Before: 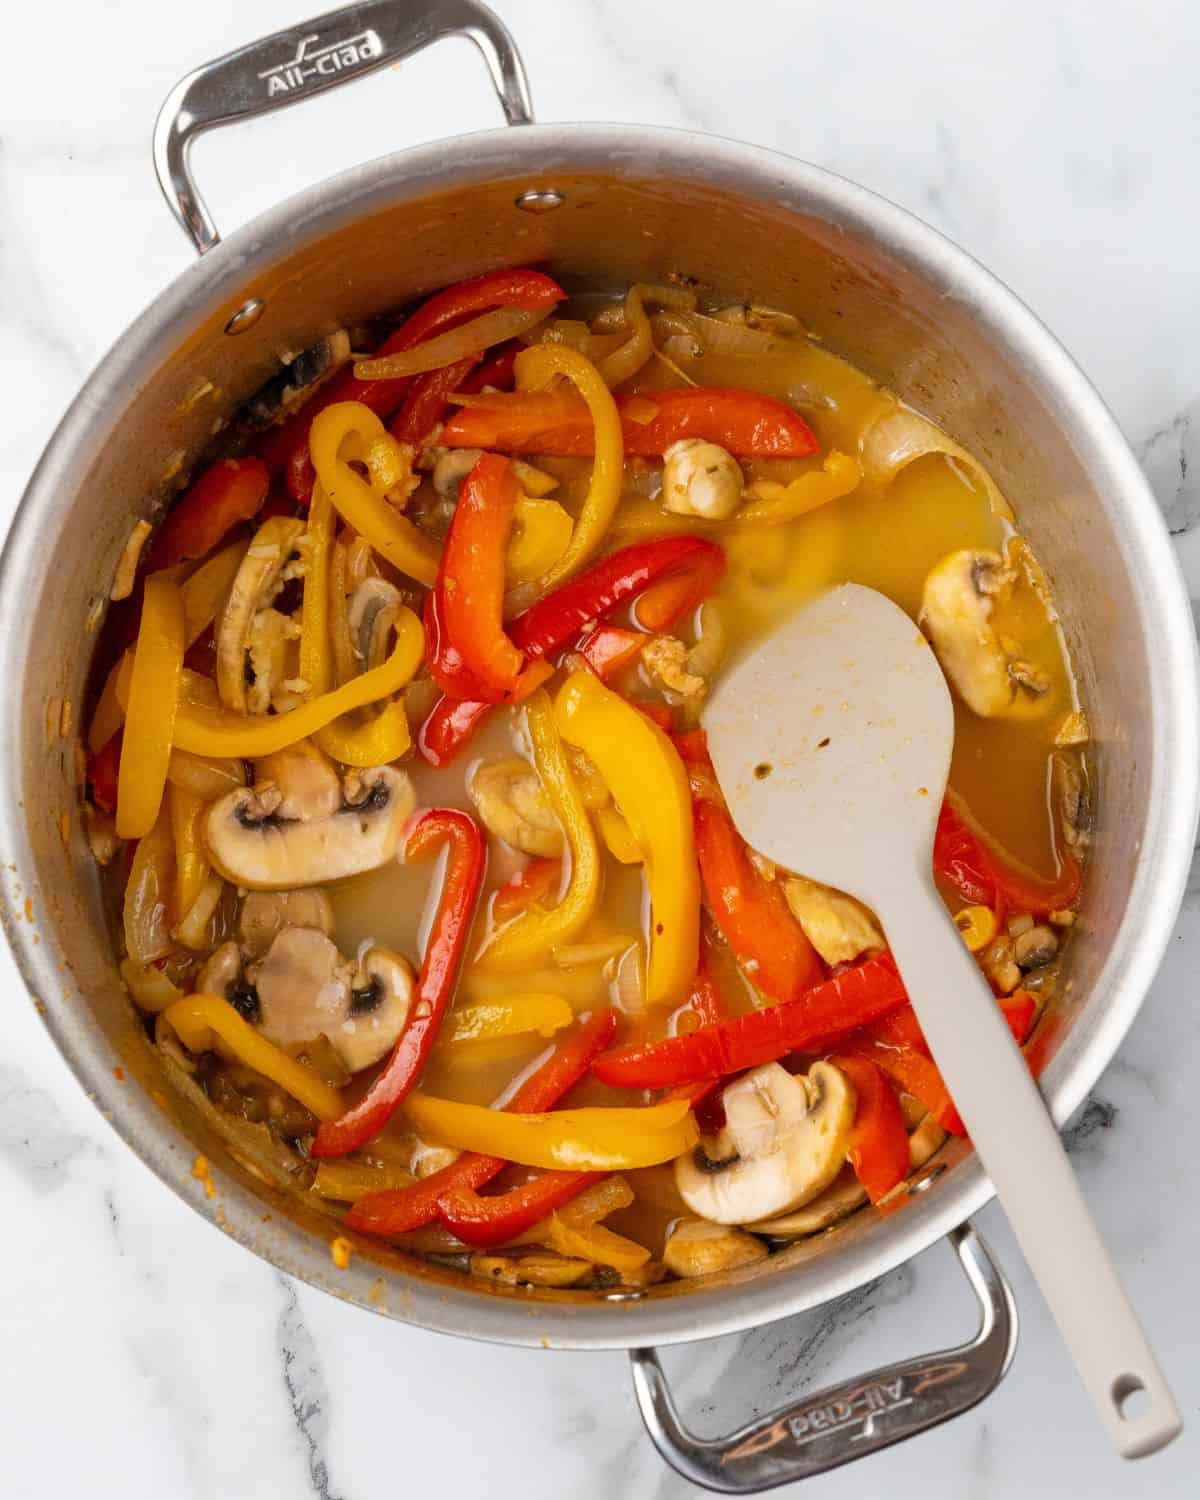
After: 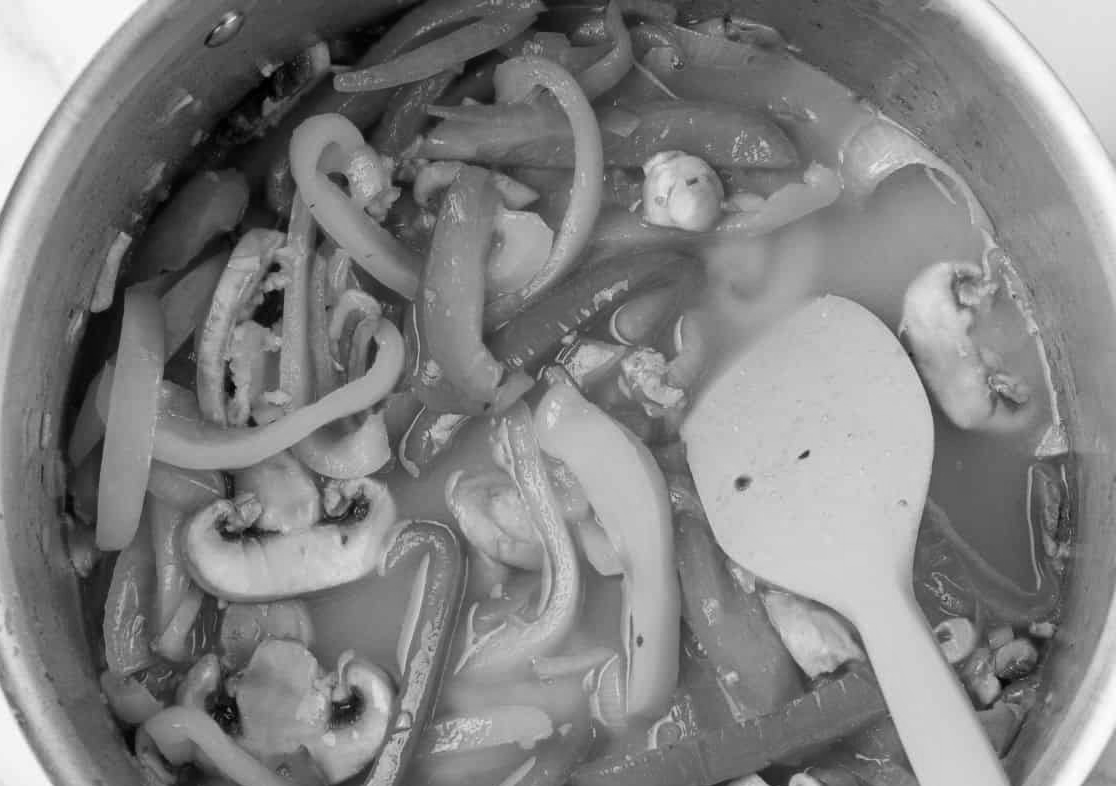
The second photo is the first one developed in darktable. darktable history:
crop: left 1.744%, top 19.225%, right 5.069%, bottom 28.357%
monochrome: on, module defaults
